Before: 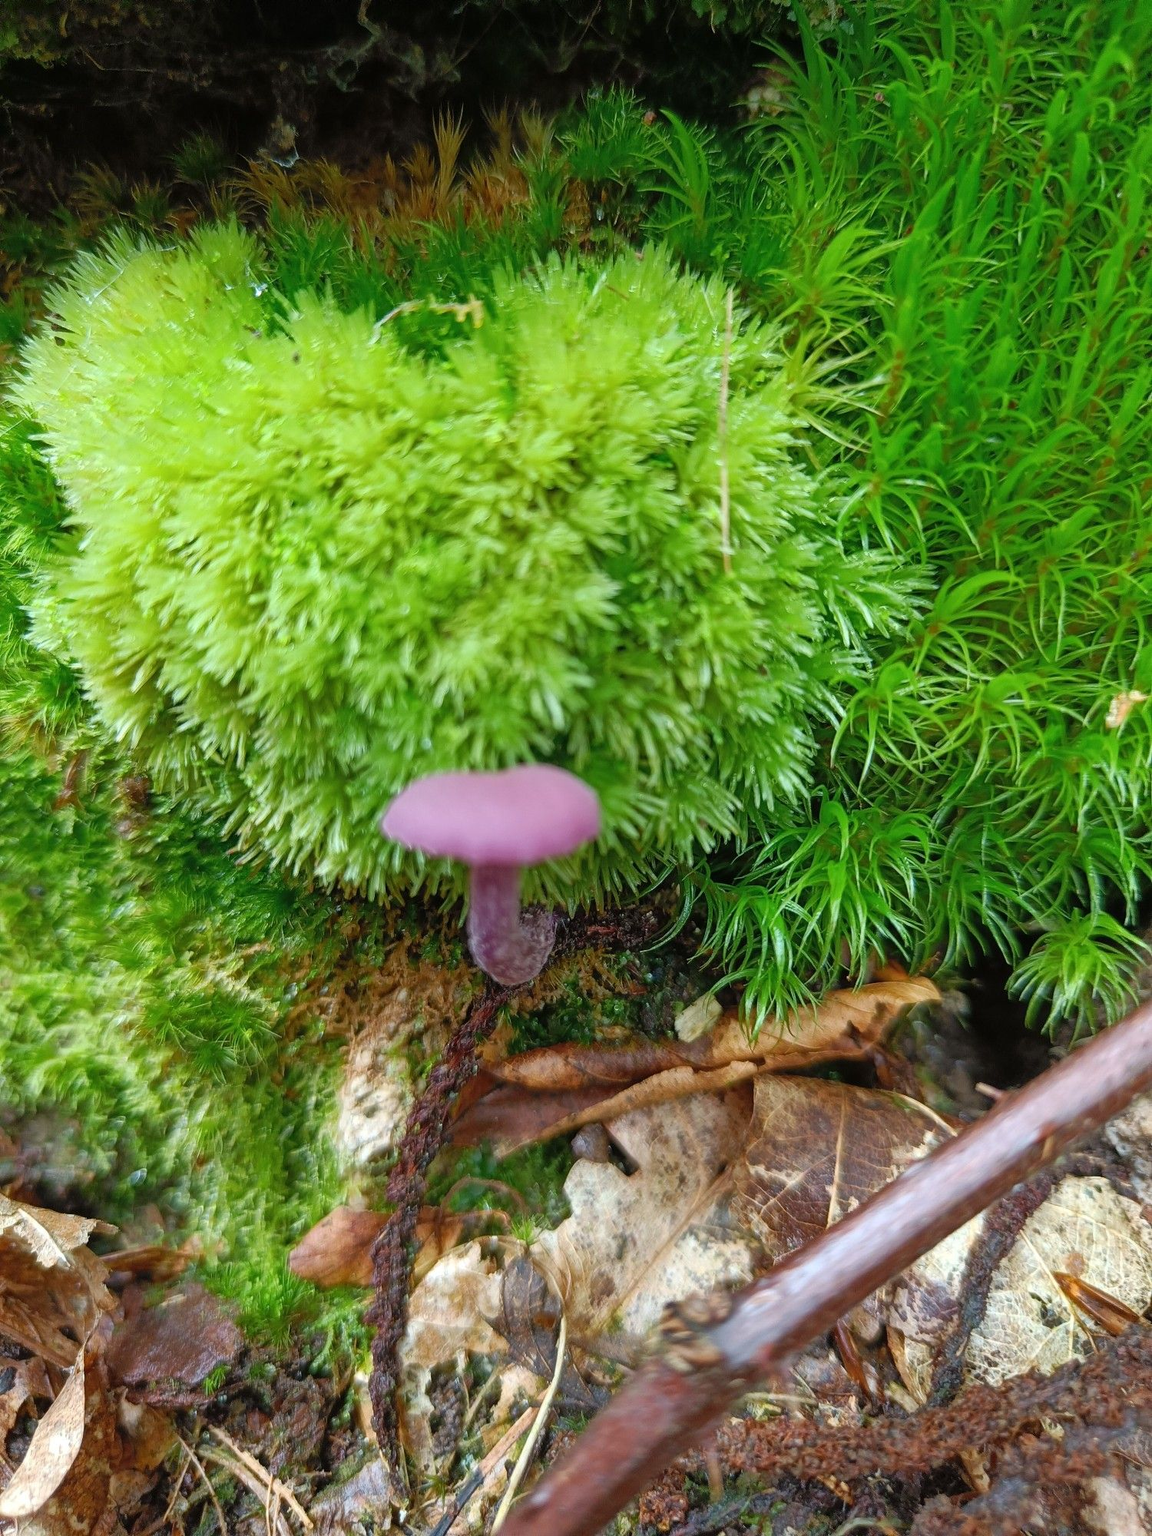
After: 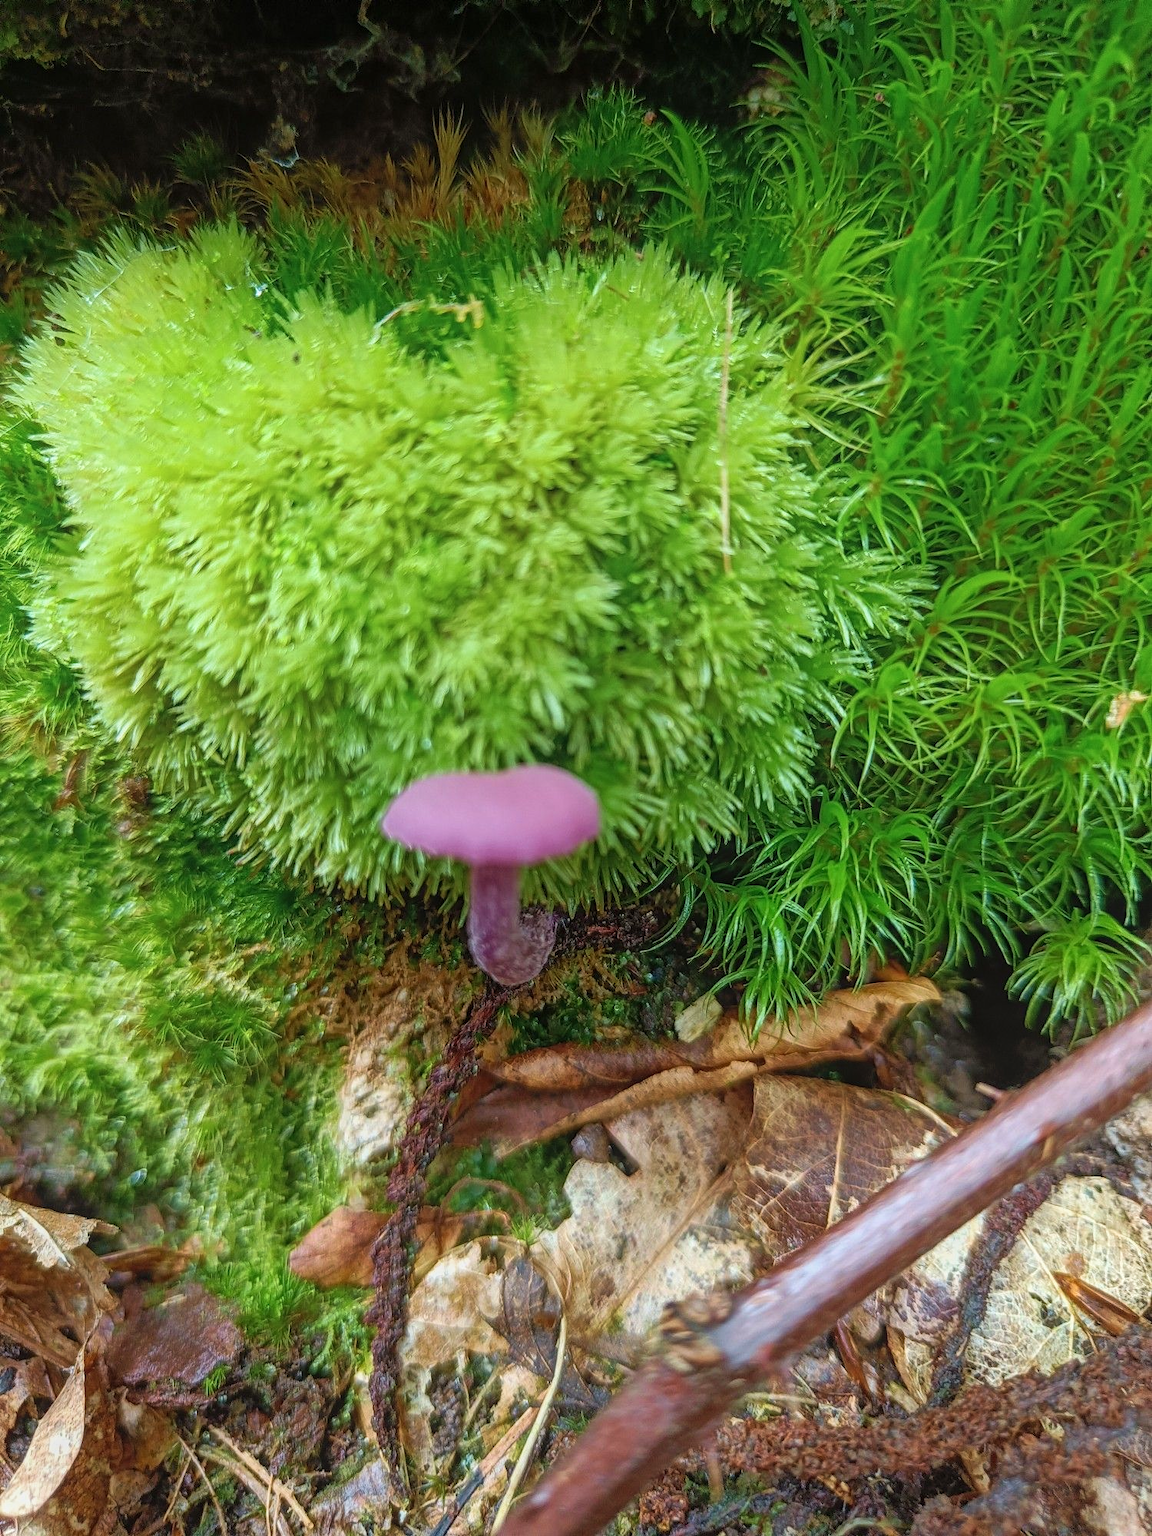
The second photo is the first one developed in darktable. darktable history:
contrast equalizer: y [[0.439, 0.44, 0.442, 0.457, 0.493, 0.498], [0.5 ×6], [0.5 ×6], [0 ×6], [0 ×6]]
velvia: on, module defaults
local contrast: detail 130%
contrast brightness saturation: saturation -0.059
